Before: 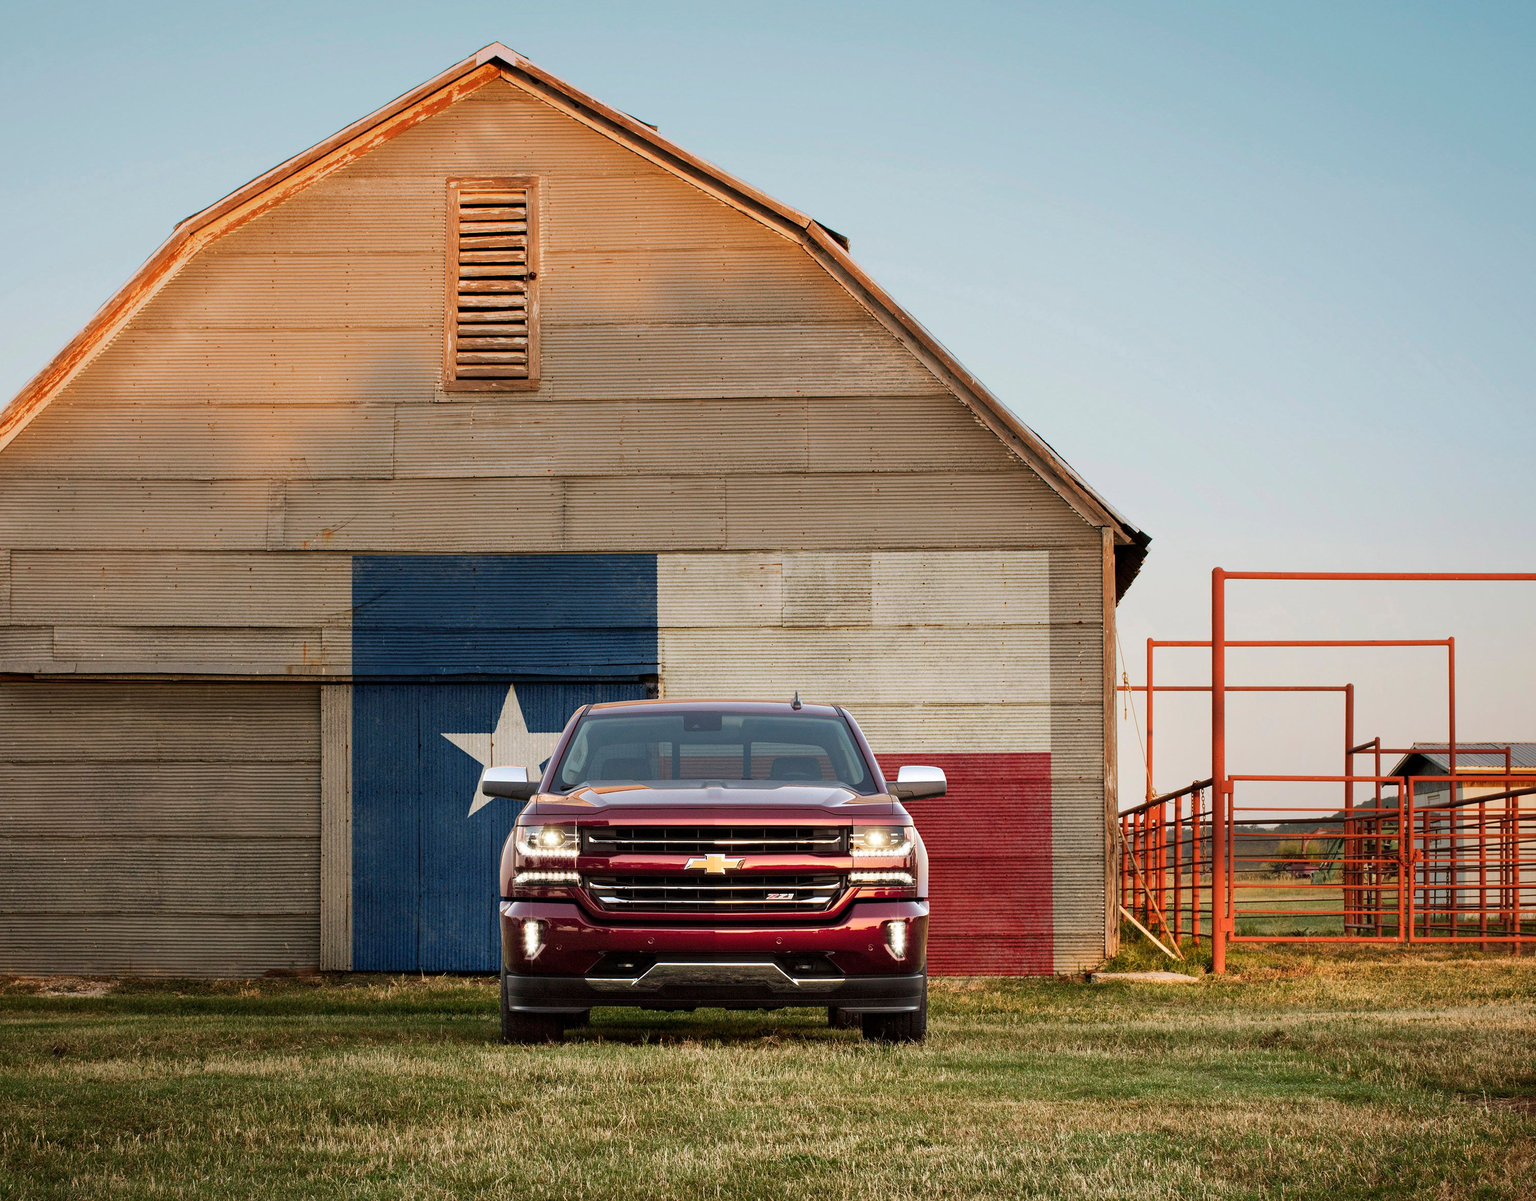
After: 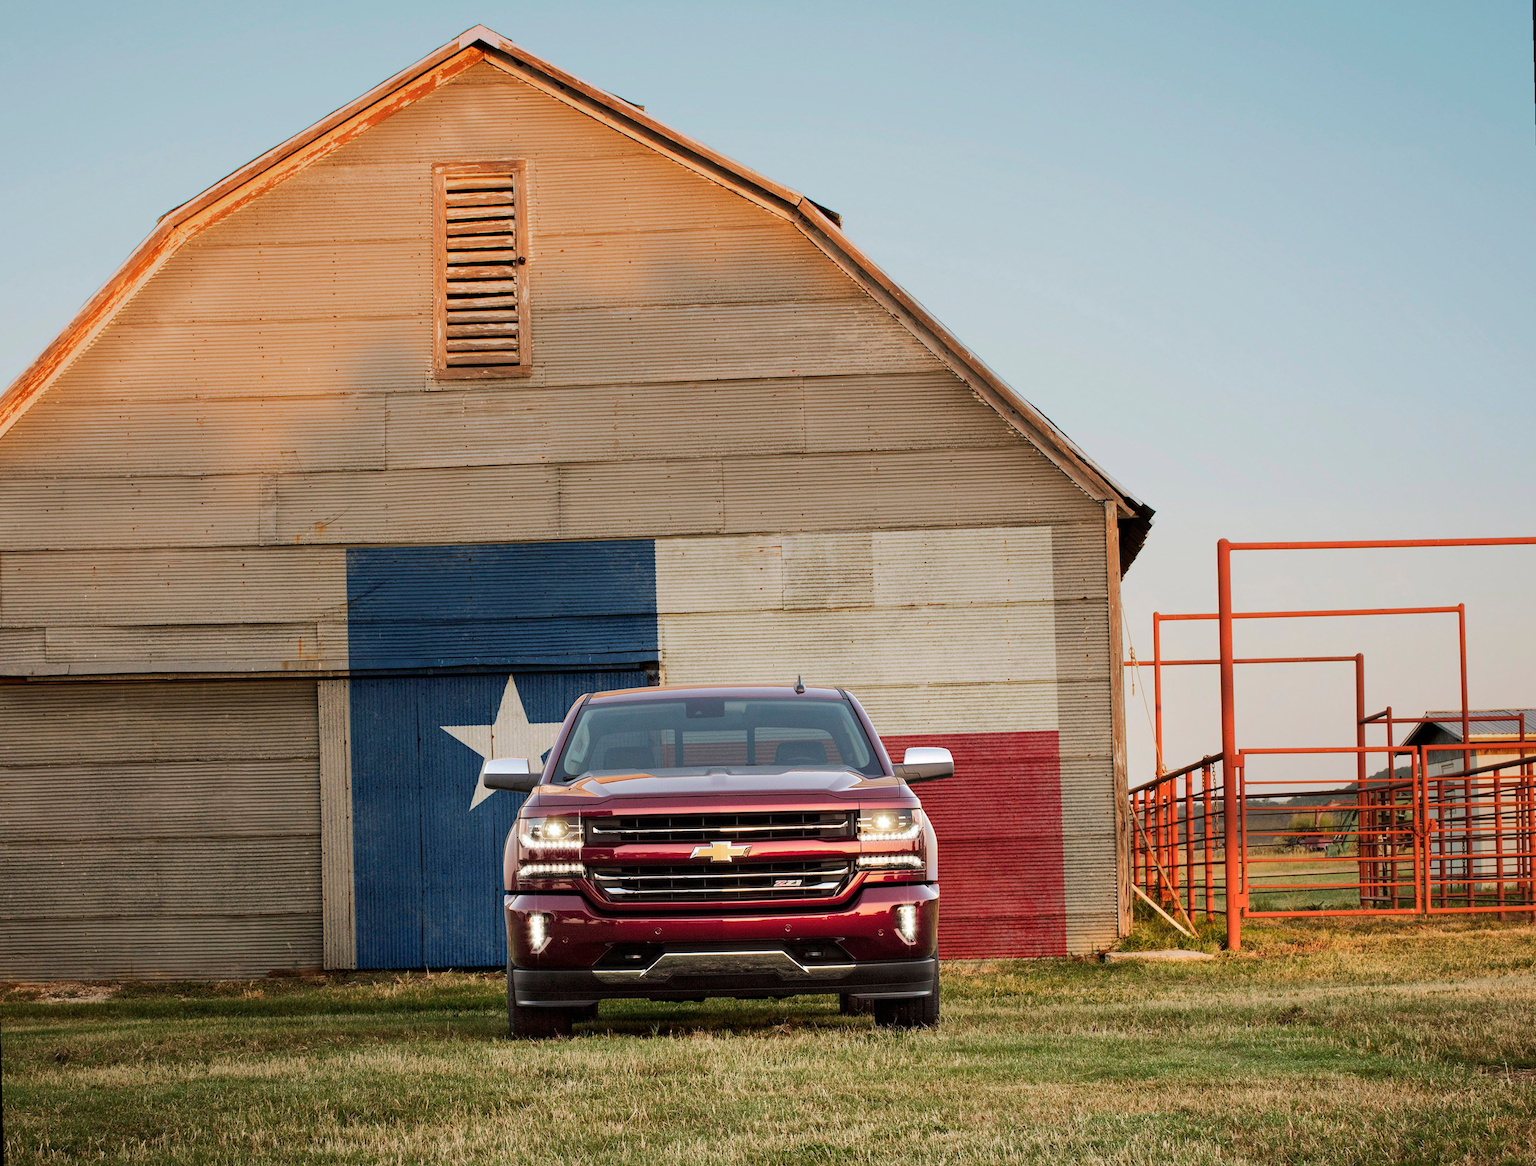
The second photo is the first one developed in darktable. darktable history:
rotate and perspective: rotation -1.42°, crop left 0.016, crop right 0.984, crop top 0.035, crop bottom 0.965
base curve: curves: ch0 [(0, 0) (0.235, 0.266) (0.503, 0.496) (0.786, 0.72) (1, 1)]
